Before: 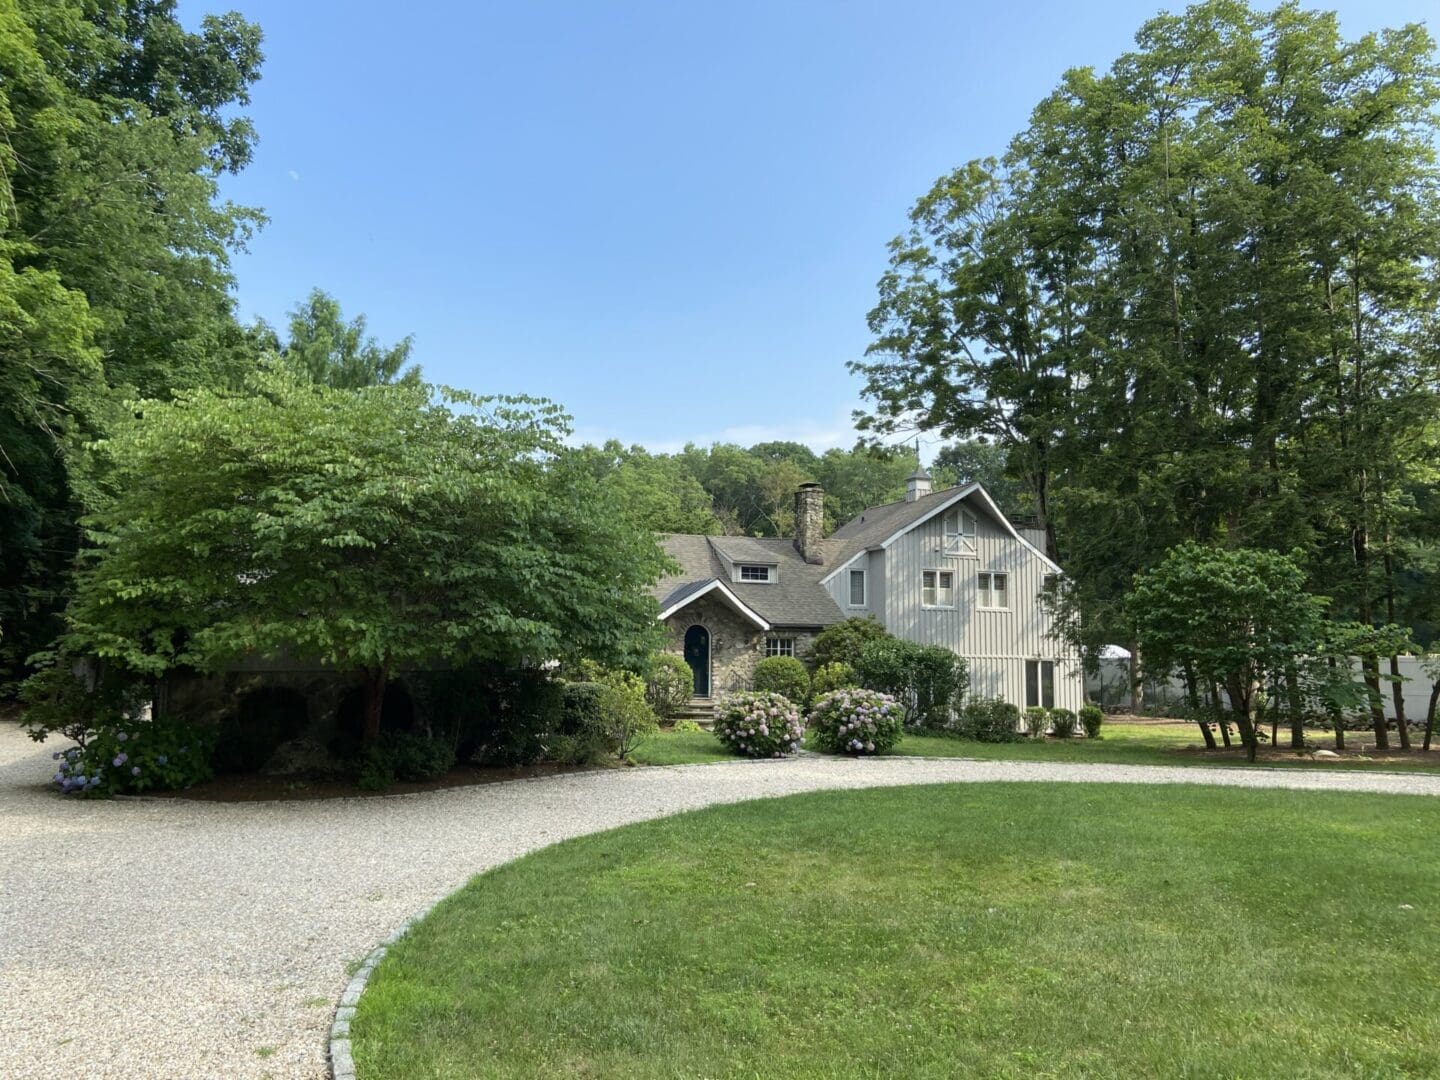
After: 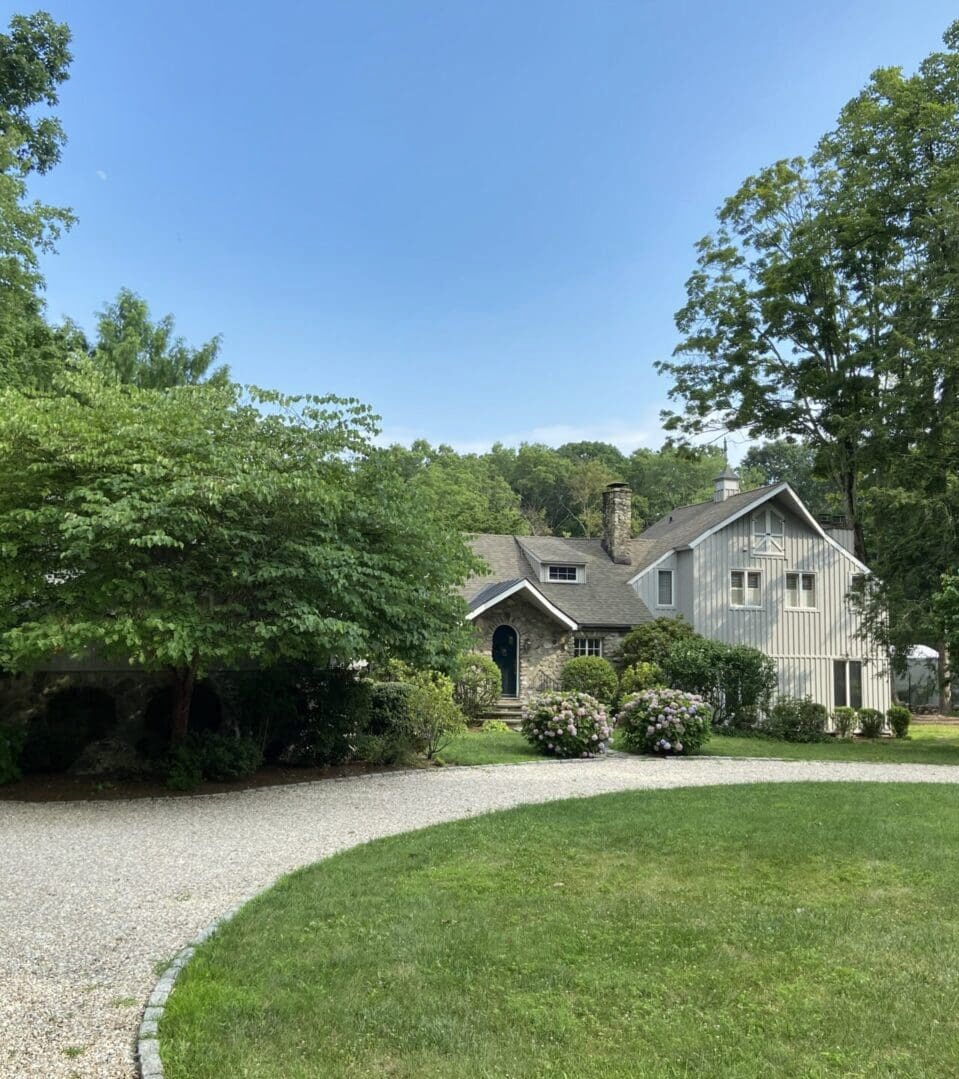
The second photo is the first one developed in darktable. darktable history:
crop and rotate: left 13.342%, right 19.991%
shadows and highlights: low approximation 0.01, soften with gaussian
